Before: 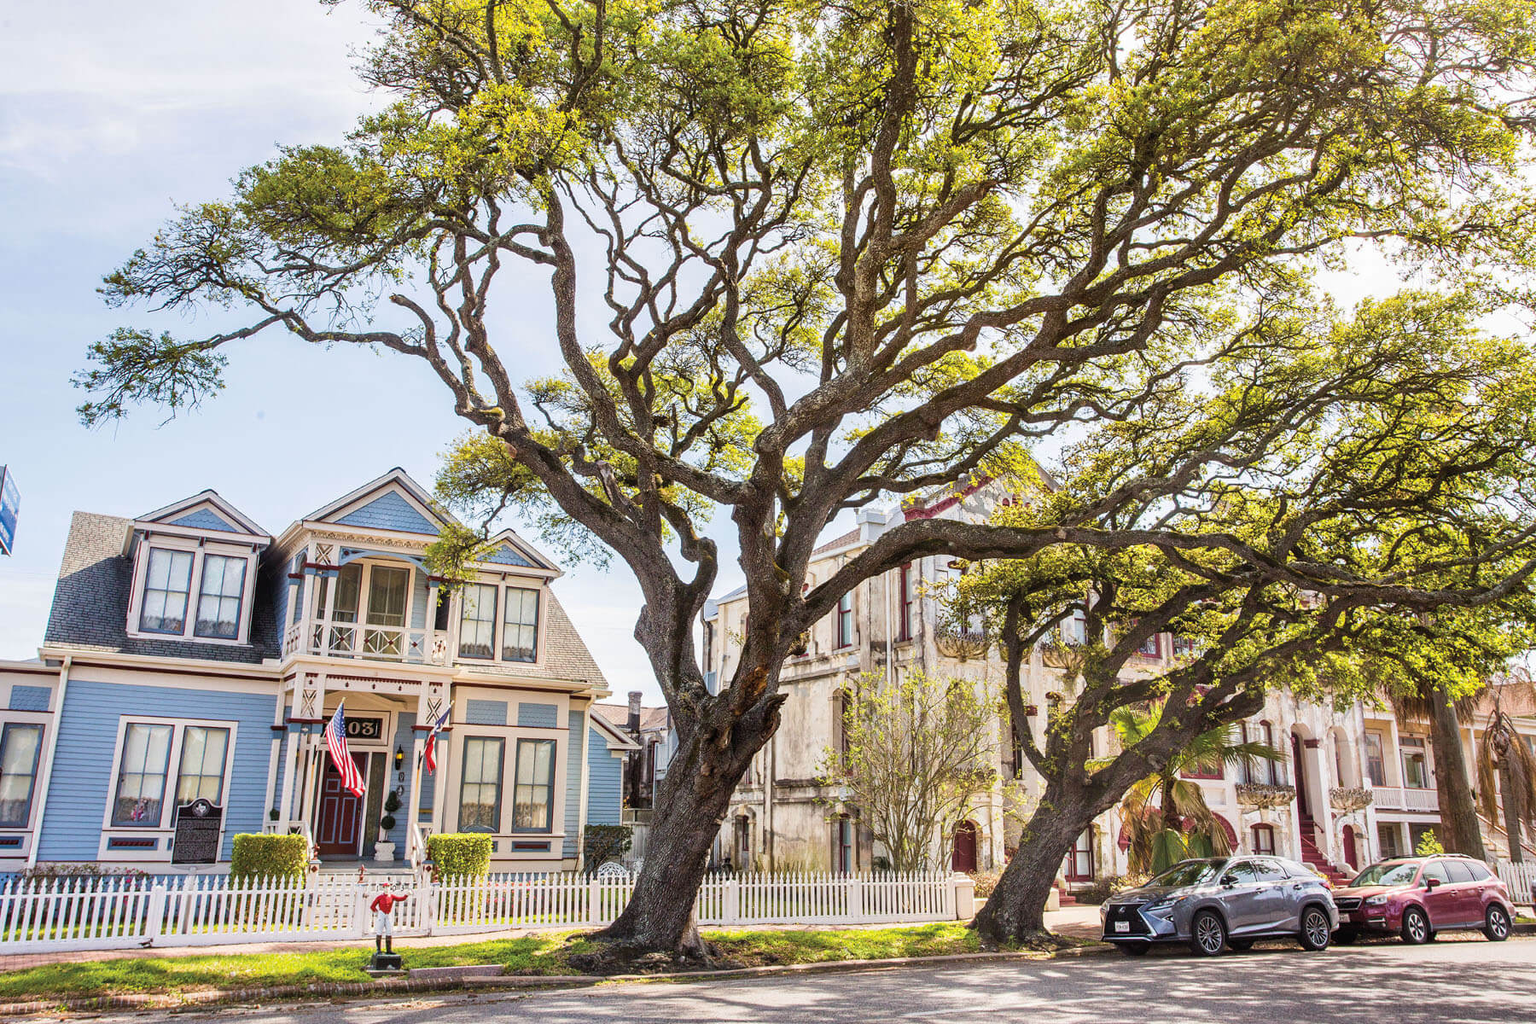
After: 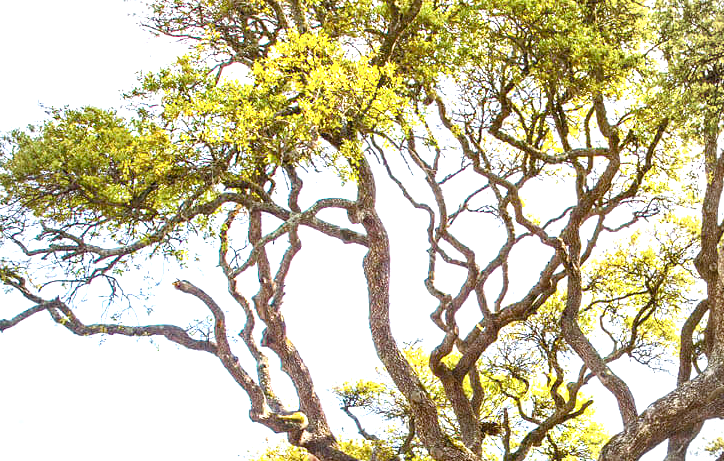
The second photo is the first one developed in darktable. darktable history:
exposure: black level correction 0, exposure 1.097 EV, compensate highlight preservation false
color balance rgb: perceptual saturation grading › global saturation 20%, perceptual saturation grading › highlights -25.573%, perceptual saturation grading › shadows 49.684%, global vibrance 14.412%
crop: left 15.795%, top 5.449%, right 43.944%, bottom 56.08%
vignetting: fall-off radius 60.44%, unbound false
